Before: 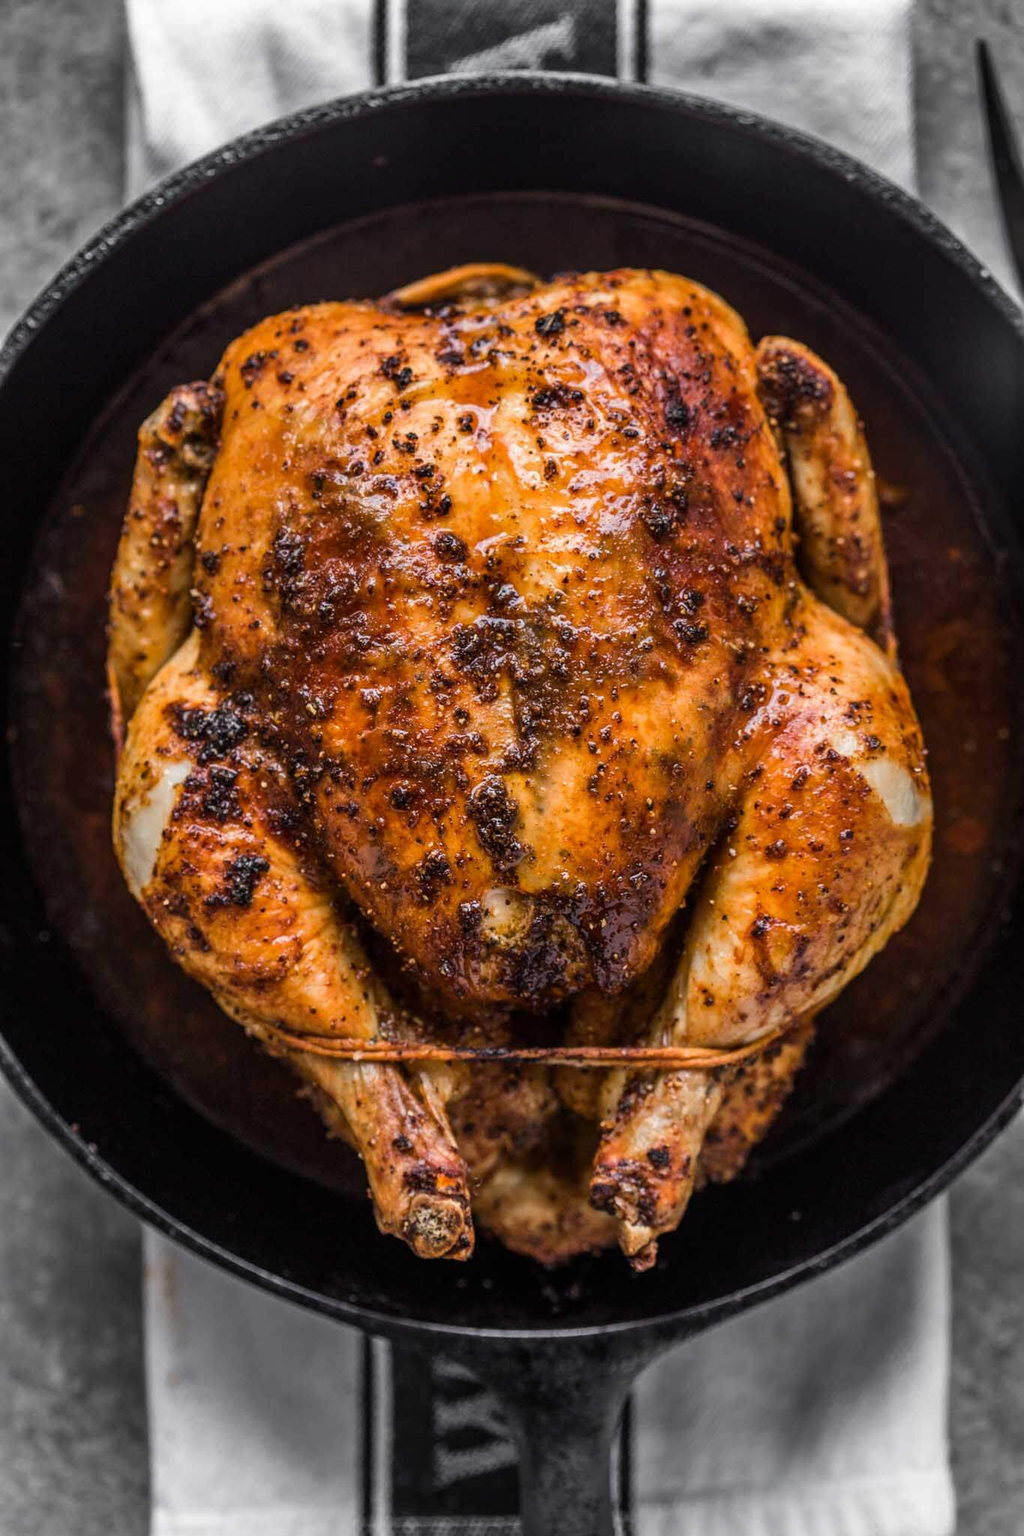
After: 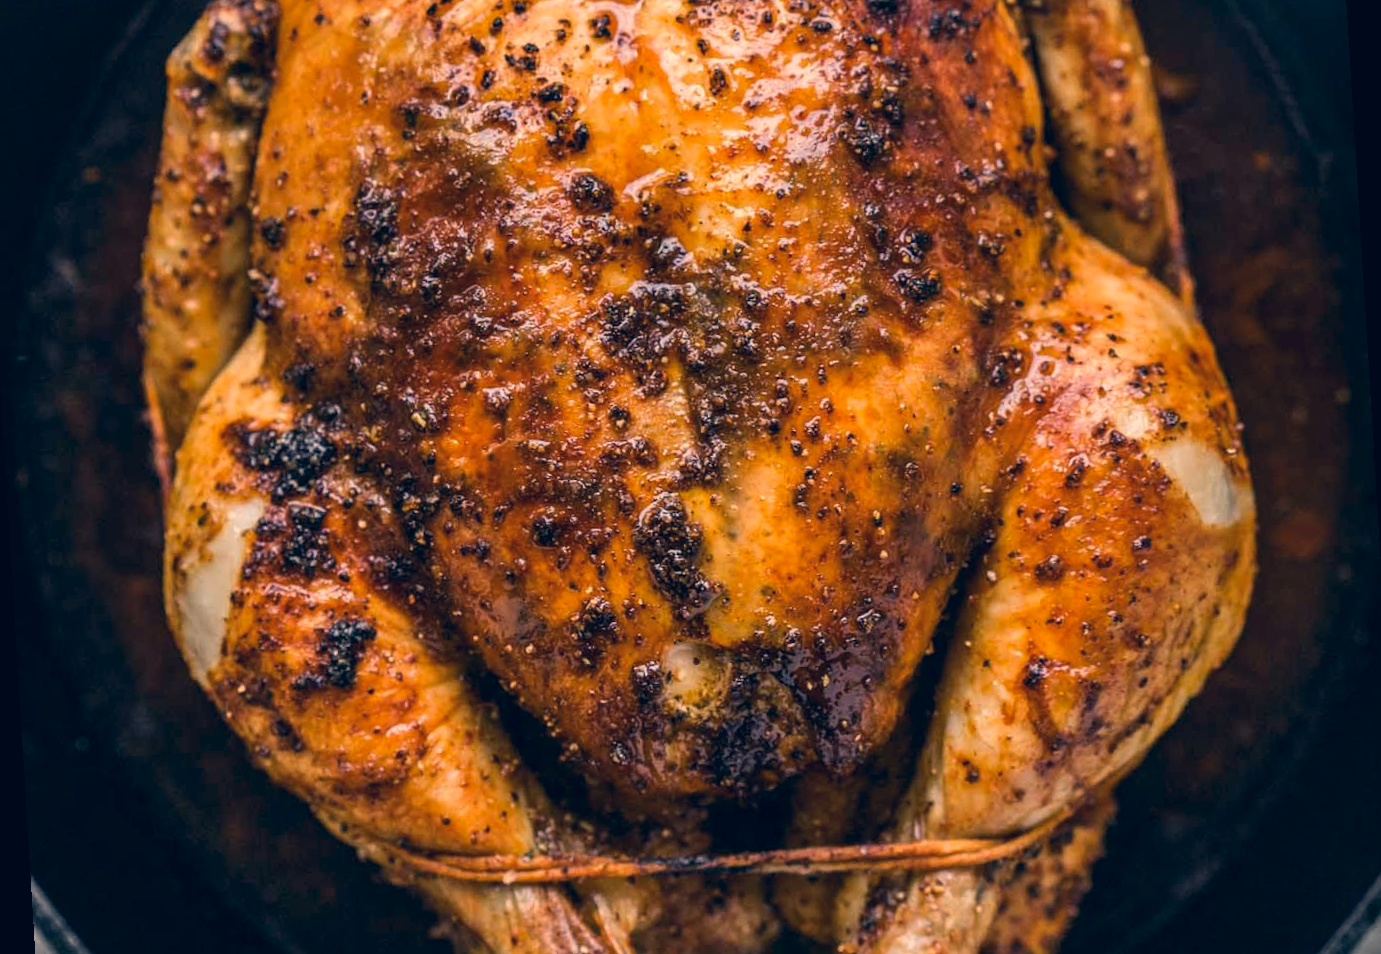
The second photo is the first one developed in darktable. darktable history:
color correction: highlights a* 10.32, highlights b* 14.66, shadows a* -9.59, shadows b* -15.02
crop and rotate: top 23.043%, bottom 23.437%
rotate and perspective: rotation -3.52°, crop left 0.036, crop right 0.964, crop top 0.081, crop bottom 0.919
